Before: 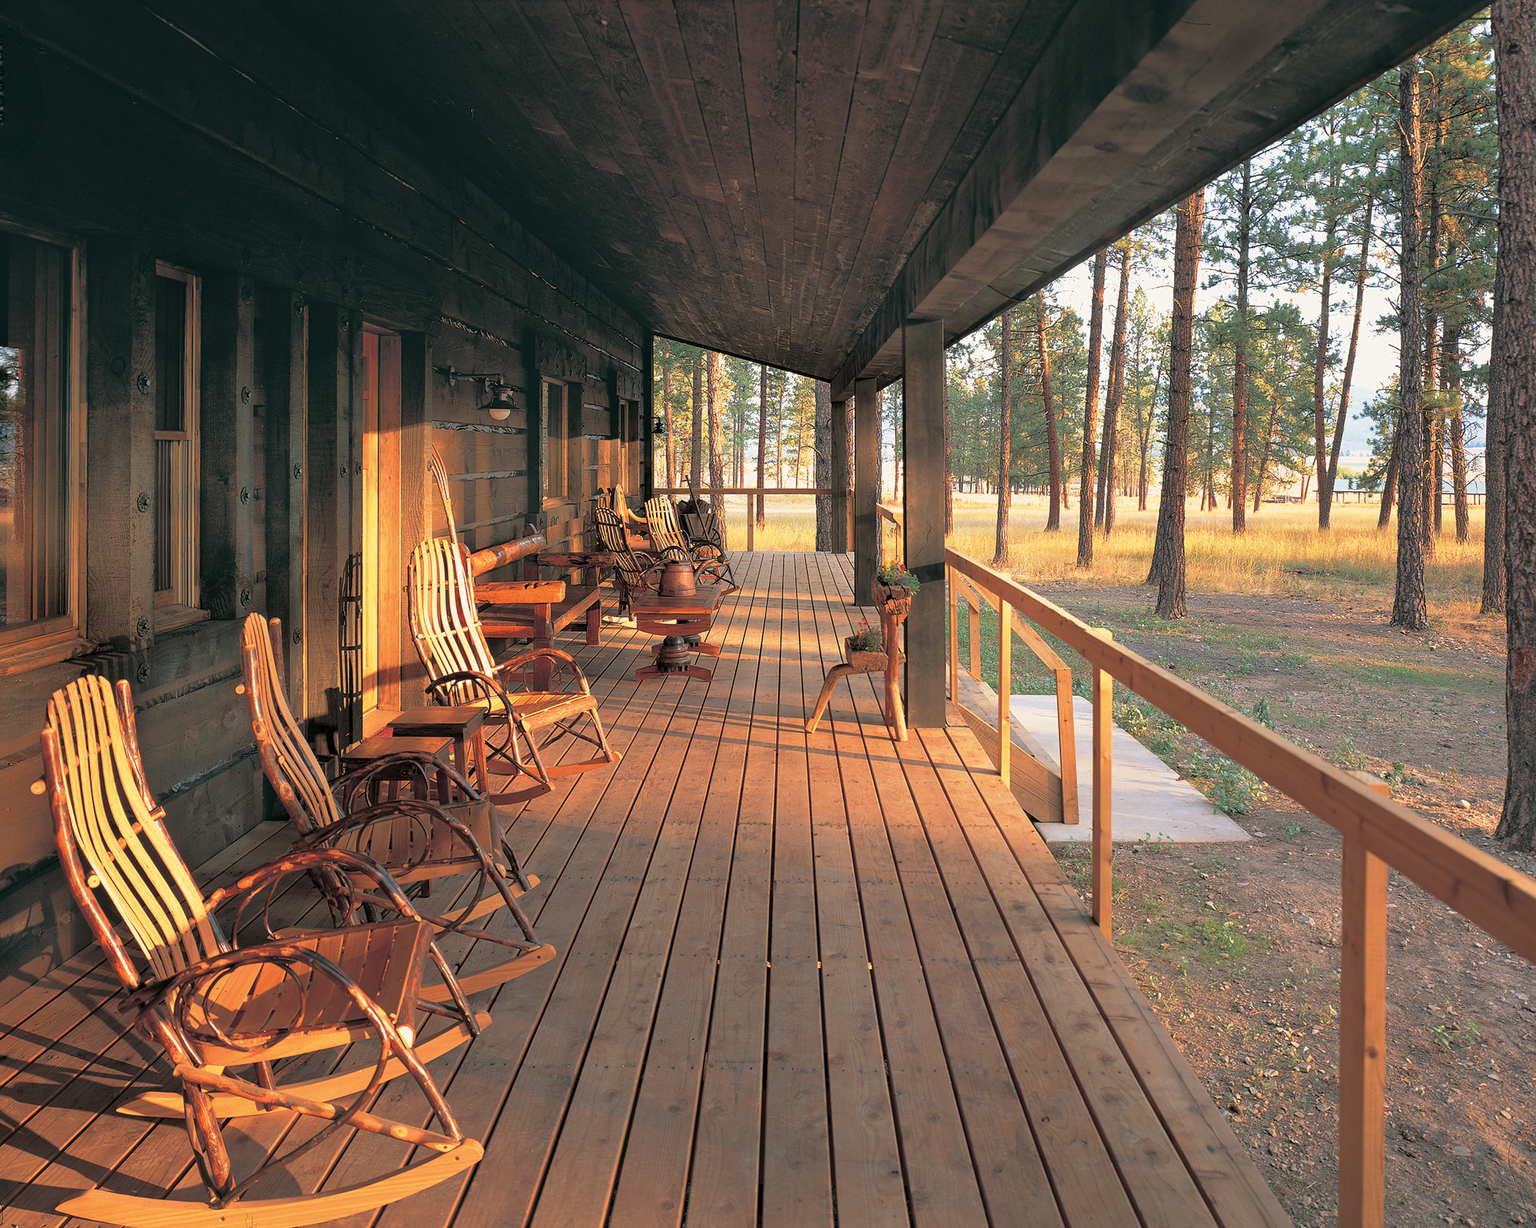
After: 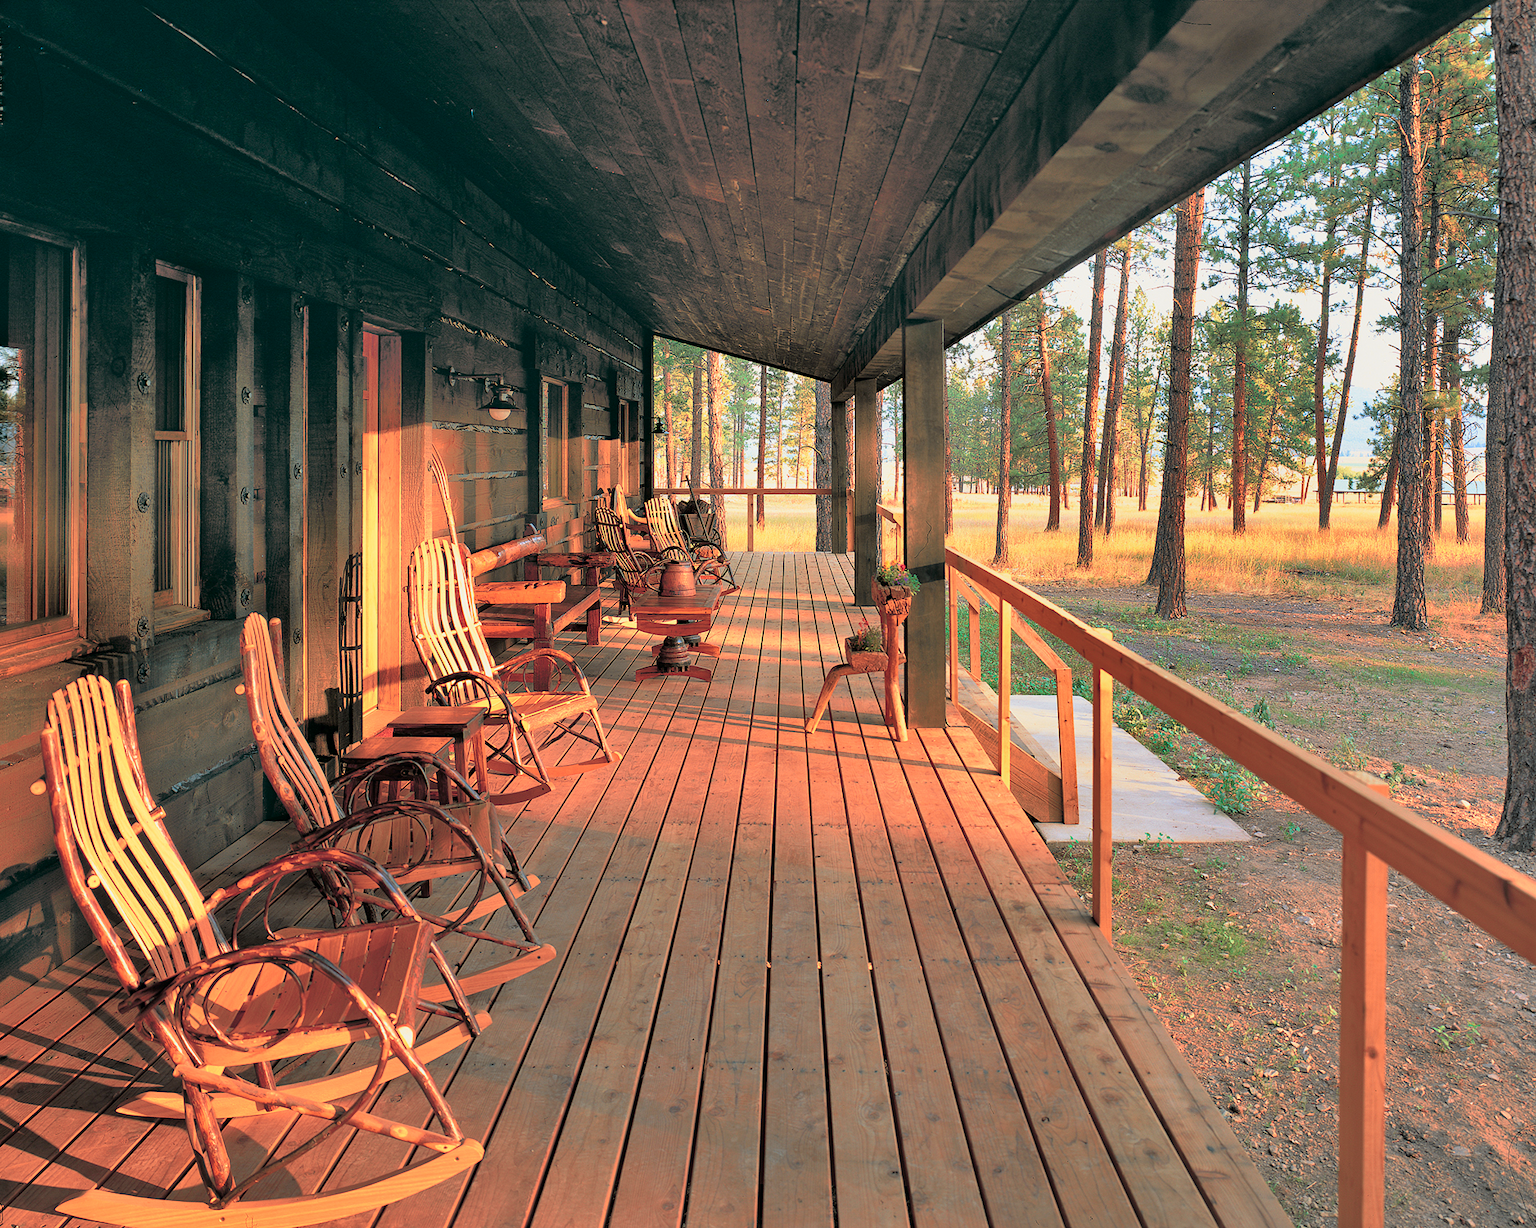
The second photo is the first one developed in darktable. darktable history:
shadows and highlights: white point adjustment -3.64, highlights -63.34, highlights color adjustment 42%, soften with gaussian
tone curve: curves: ch0 [(0, 0) (0.051, 0.027) (0.096, 0.071) (0.219, 0.248) (0.428, 0.52) (0.596, 0.713) (0.727, 0.823) (0.859, 0.924) (1, 1)]; ch1 [(0, 0) (0.1, 0.038) (0.318, 0.221) (0.413, 0.325) (0.443, 0.412) (0.483, 0.474) (0.503, 0.501) (0.516, 0.515) (0.548, 0.575) (0.561, 0.596) (0.594, 0.647) (0.666, 0.701) (1, 1)]; ch2 [(0, 0) (0.453, 0.435) (0.479, 0.476) (0.504, 0.5) (0.52, 0.526) (0.557, 0.585) (0.583, 0.608) (0.824, 0.815) (1, 1)], color space Lab, independent channels, preserve colors none
